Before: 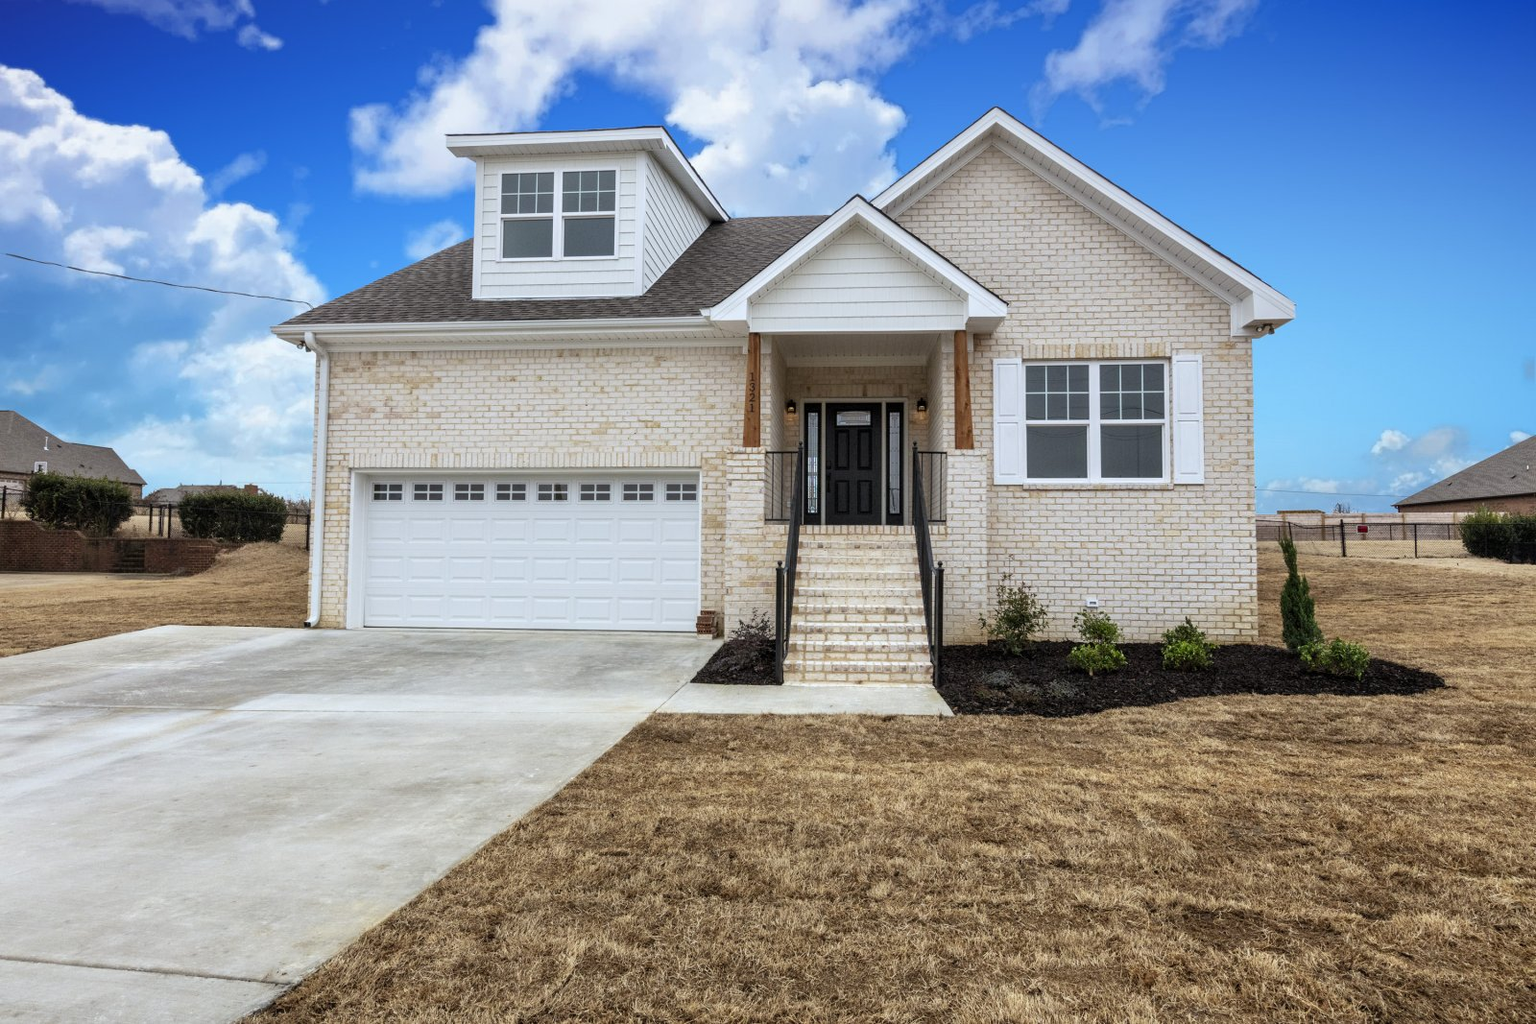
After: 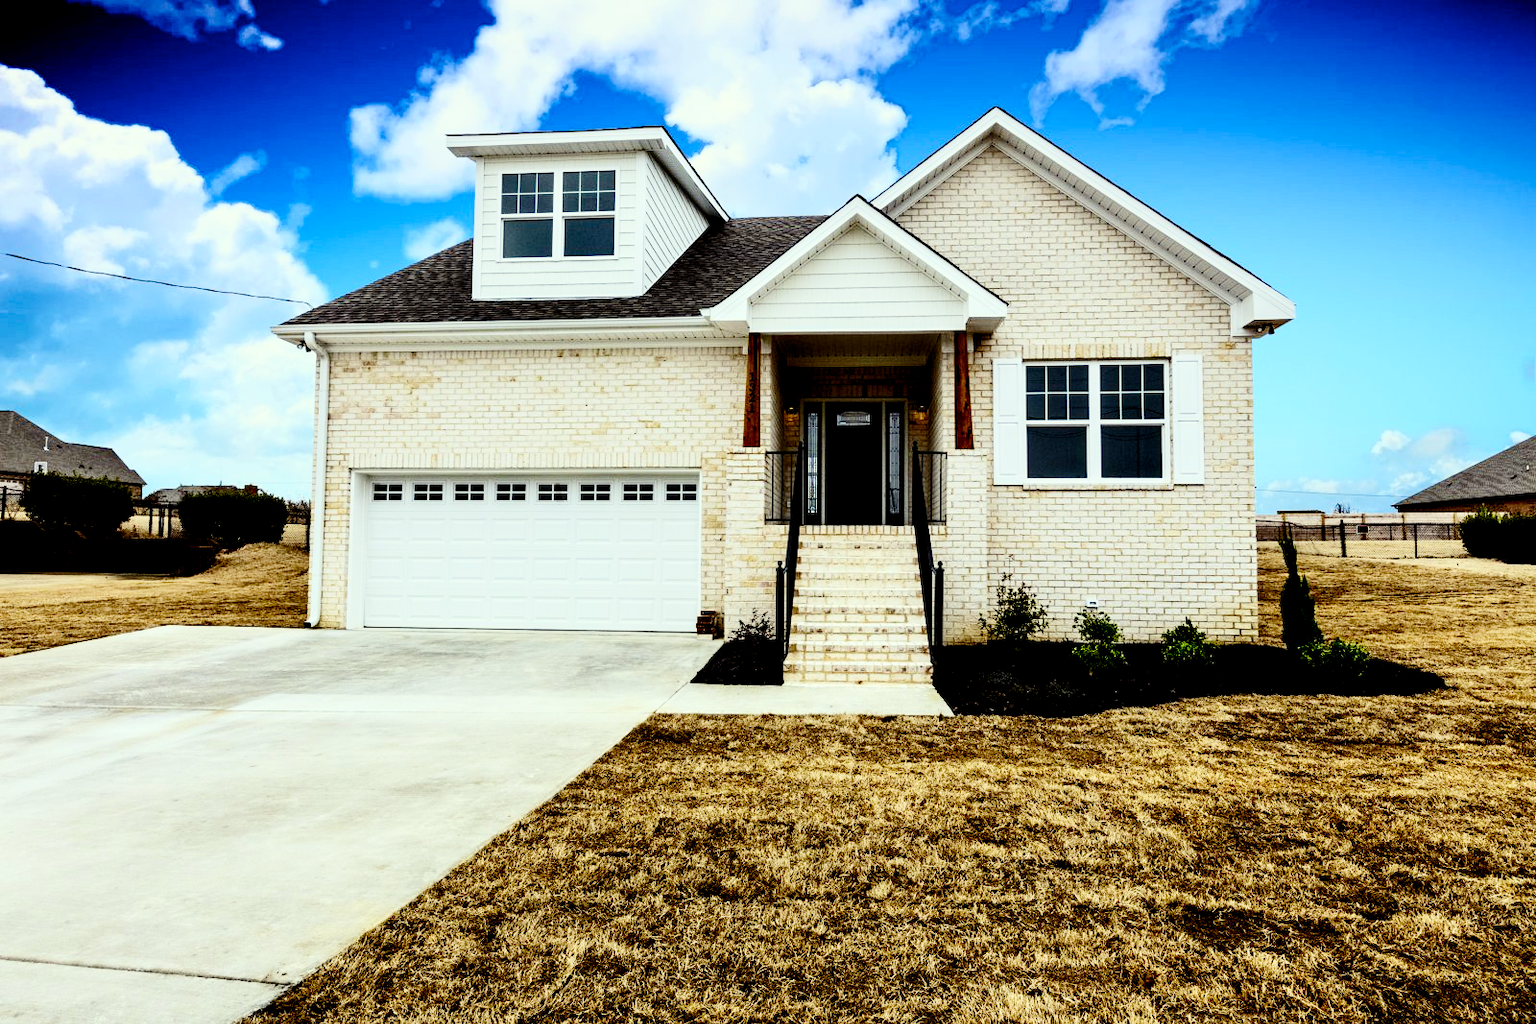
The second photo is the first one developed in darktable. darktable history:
contrast brightness saturation: contrast 0.286
filmic rgb: middle gray luminance 13.59%, black relative exposure -2.02 EV, white relative exposure 3.07 EV, target black luminance 0%, hardness 1.78, latitude 58.86%, contrast 1.739, highlights saturation mix 5.63%, shadows ↔ highlights balance -37.05%, preserve chrominance no, color science v4 (2020)
color correction: highlights a* -4.37, highlights b* 7.12
